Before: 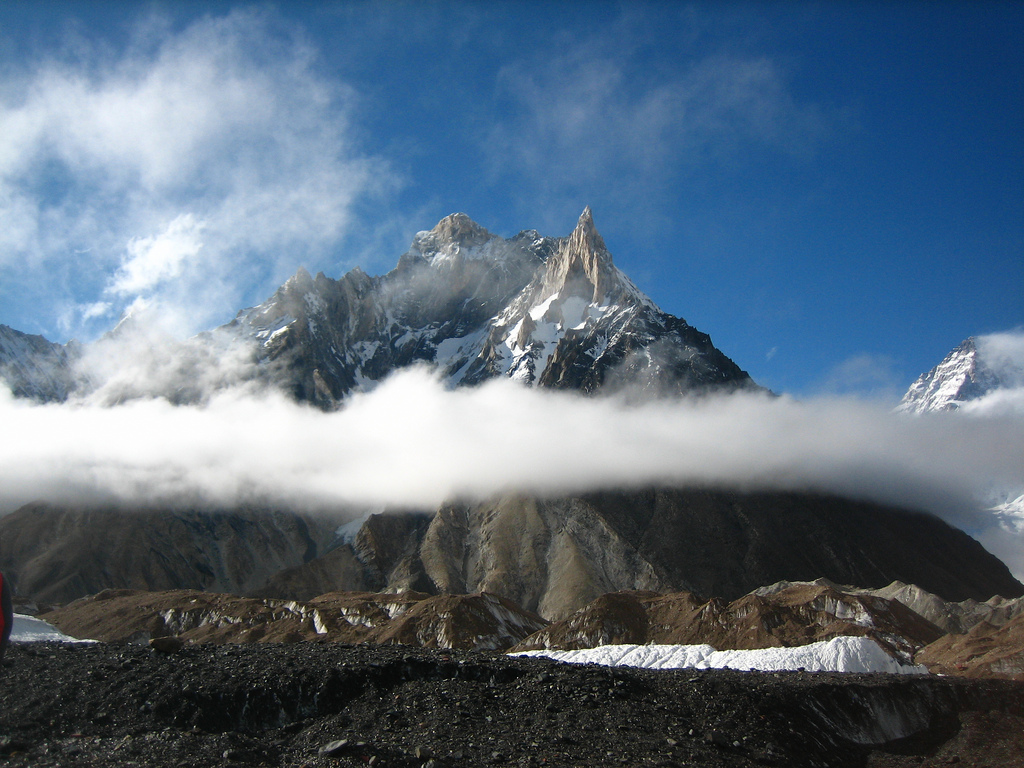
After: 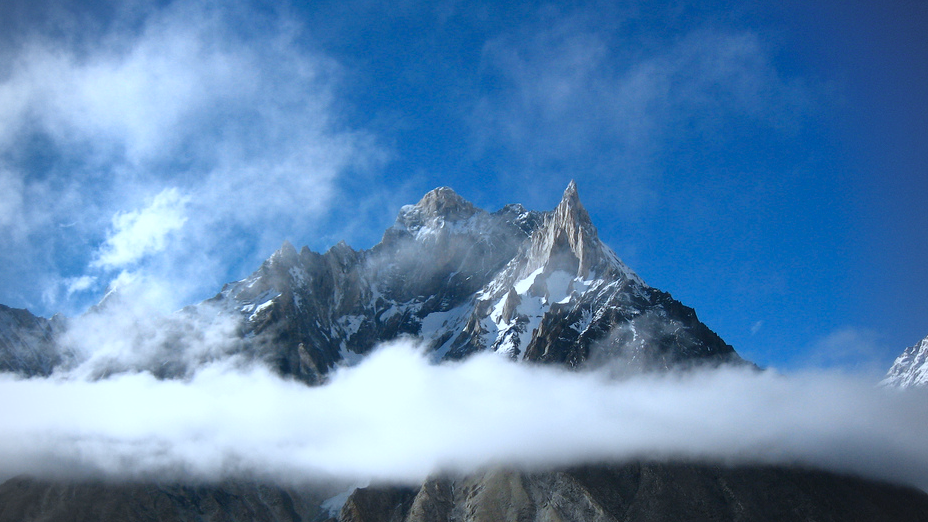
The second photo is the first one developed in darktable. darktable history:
shadows and highlights: soften with gaussian
color calibration: x 0.38, y 0.391, temperature 4086.74 K
vignetting: fall-off radius 60.65%
crop: left 1.509%, top 3.452%, right 7.696%, bottom 28.452%
